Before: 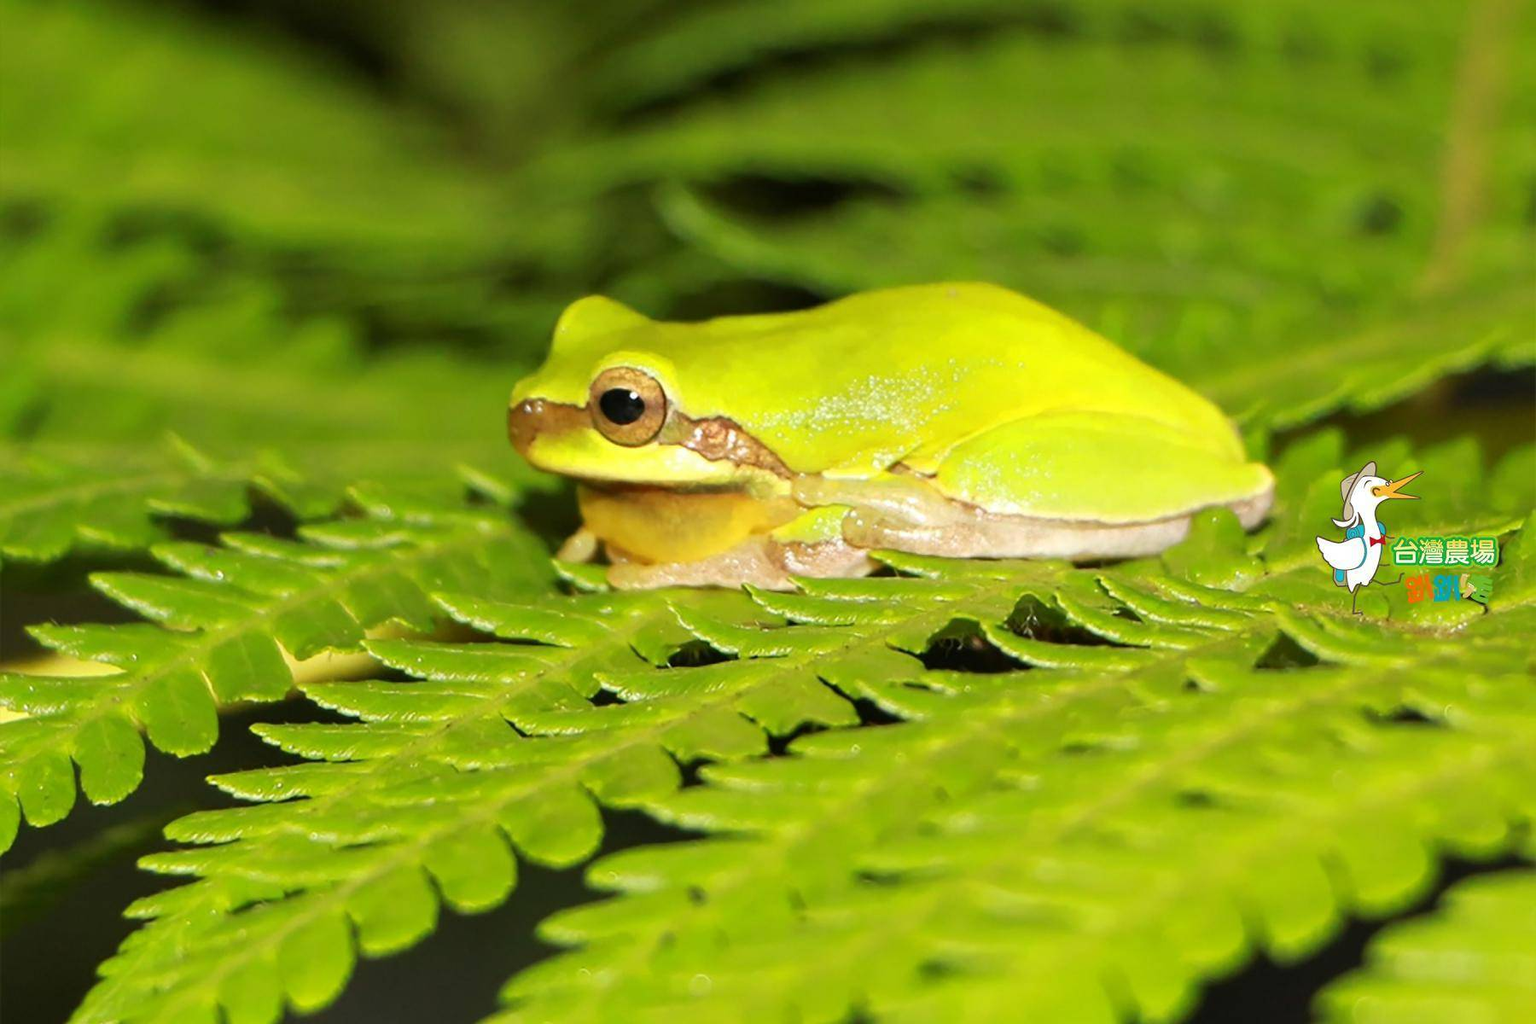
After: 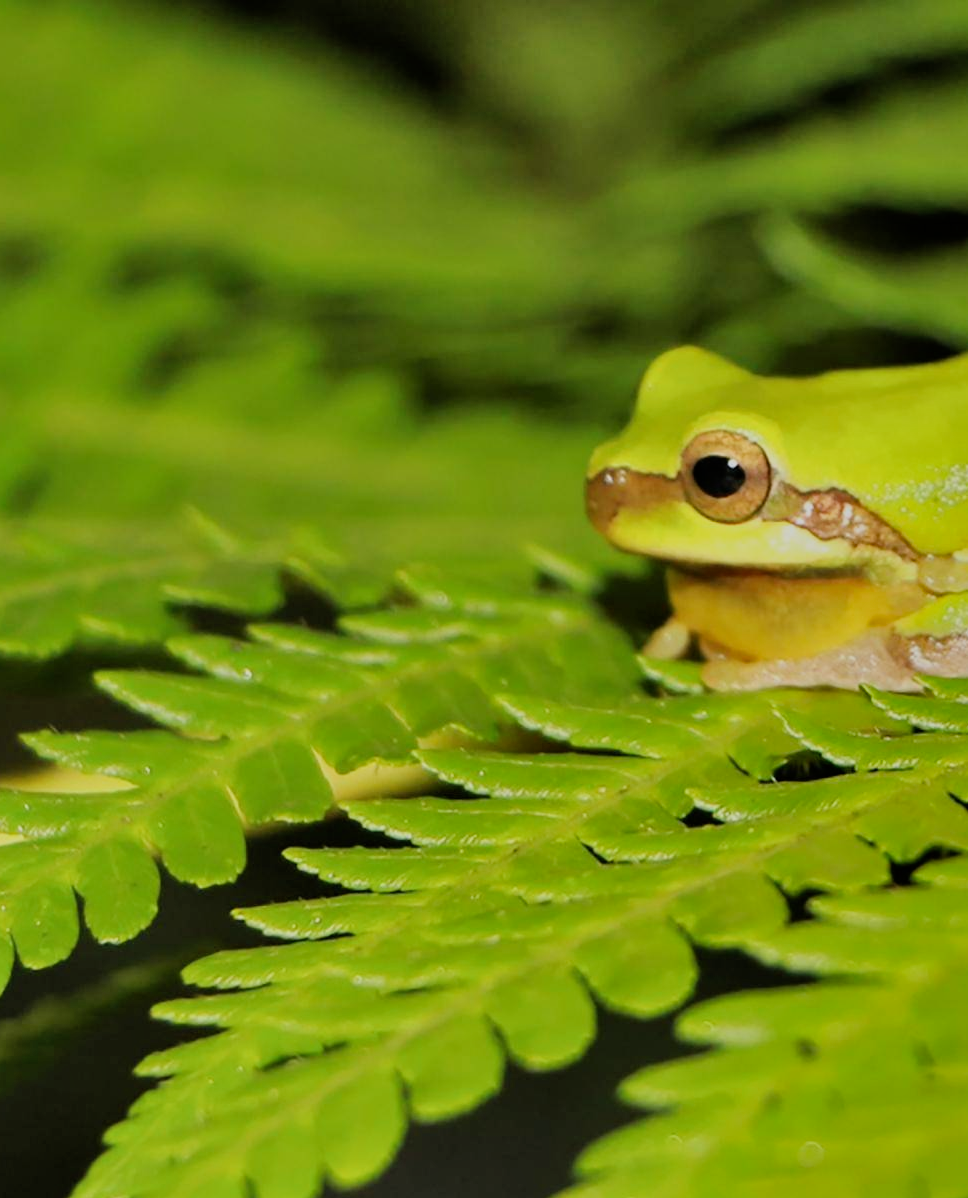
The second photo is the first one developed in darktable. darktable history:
filmic rgb: black relative exposure -7.65 EV, white relative exposure 4.56 EV, hardness 3.61
crop: left 0.587%, right 45.588%, bottom 0.086%
shadows and highlights: radius 100.41, shadows 50.55, highlights -64.36, highlights color adjustment 49.82%, soften with gaussian
